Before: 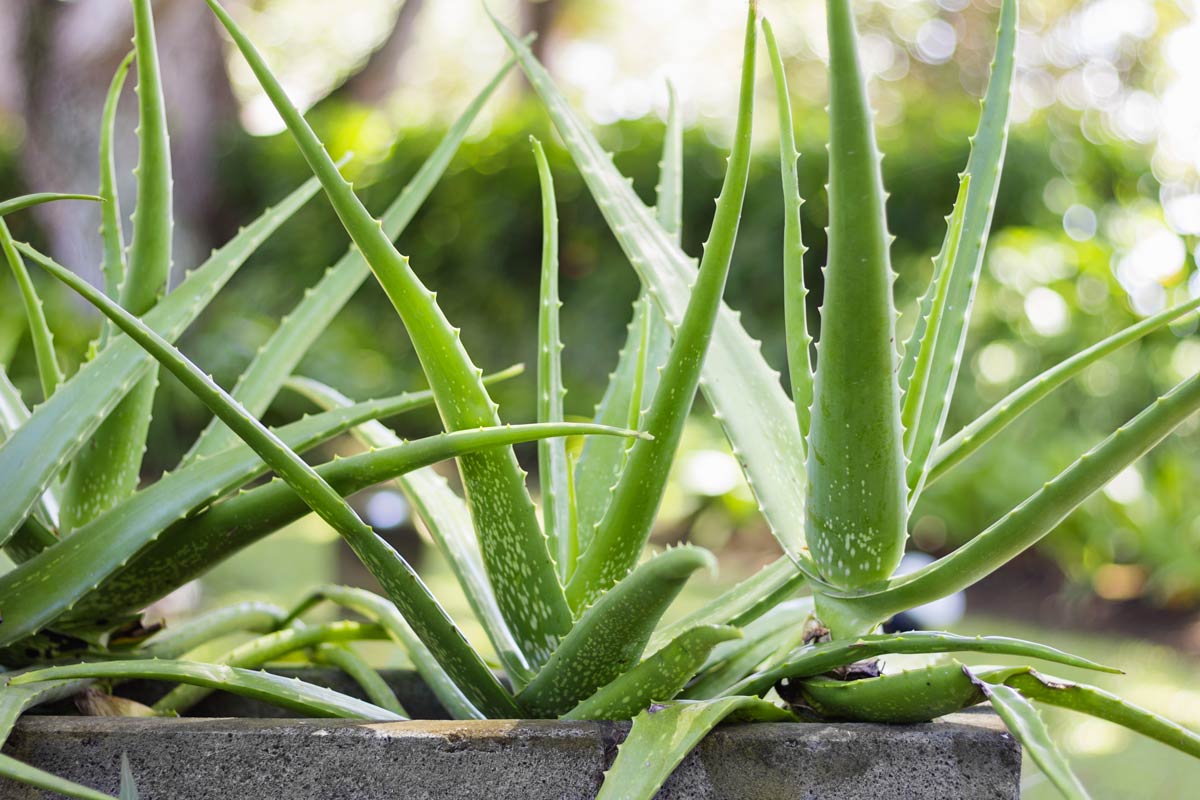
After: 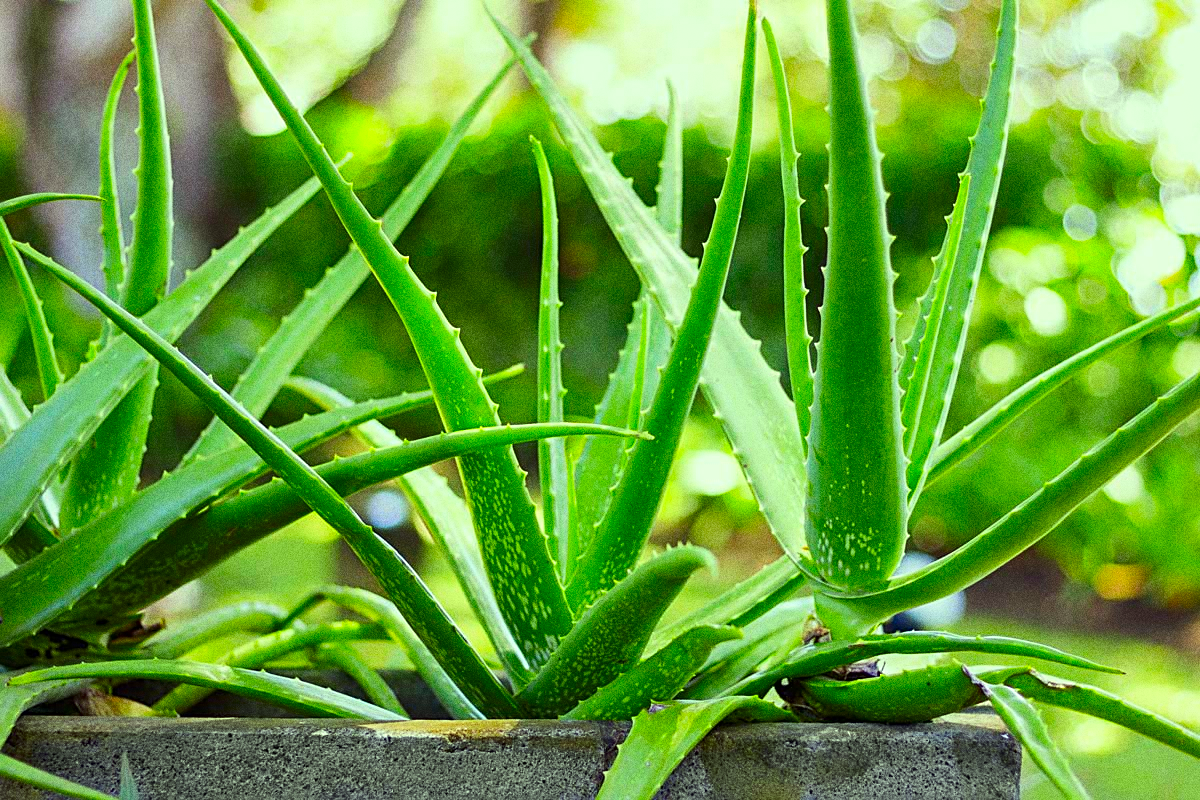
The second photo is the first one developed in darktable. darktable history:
local contrast: mode bilateral grid, contrast 20, coarseness 50, detail 120%, midtone range 0.2
sharpen: on, module defaults
color correction: highlights a* -10.77, highlights b* 9.8, saturation 1.72
grain: coarseness 0.09 ISO, strength 40%
